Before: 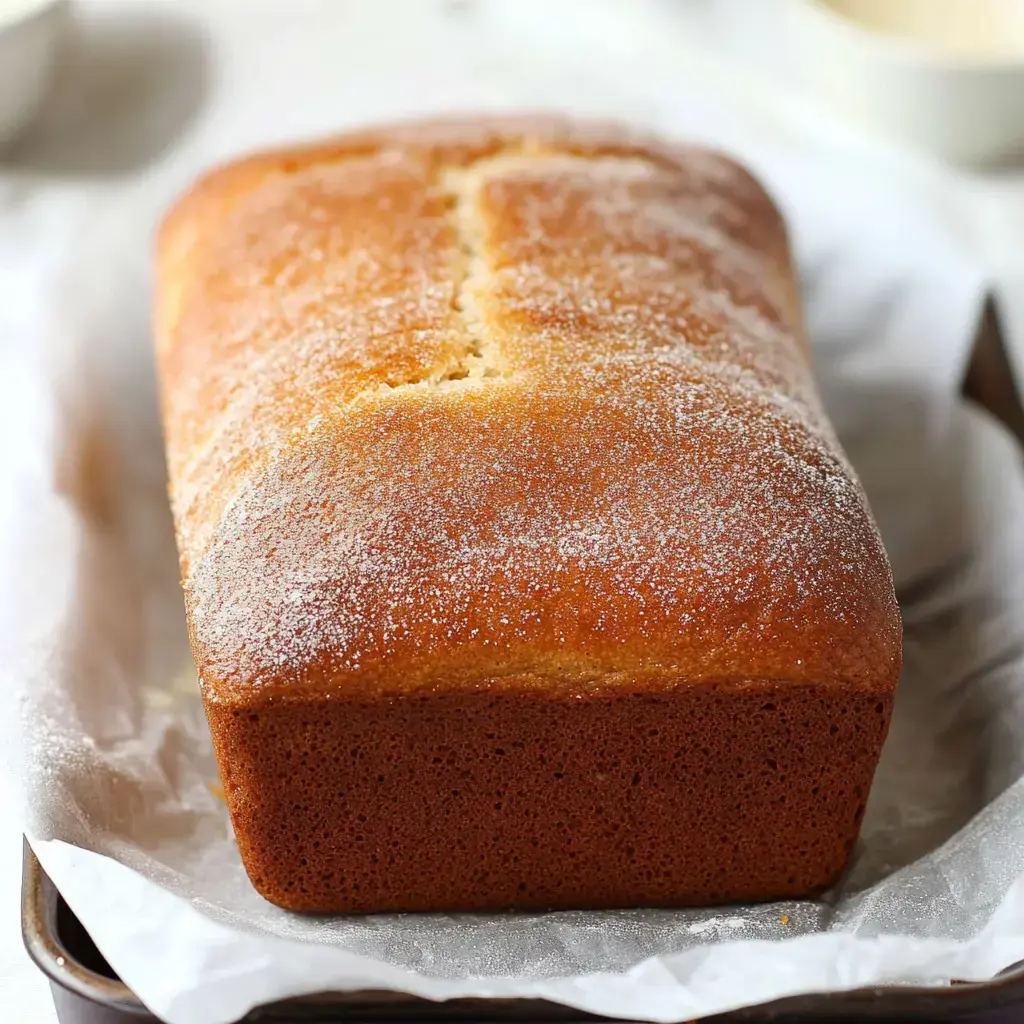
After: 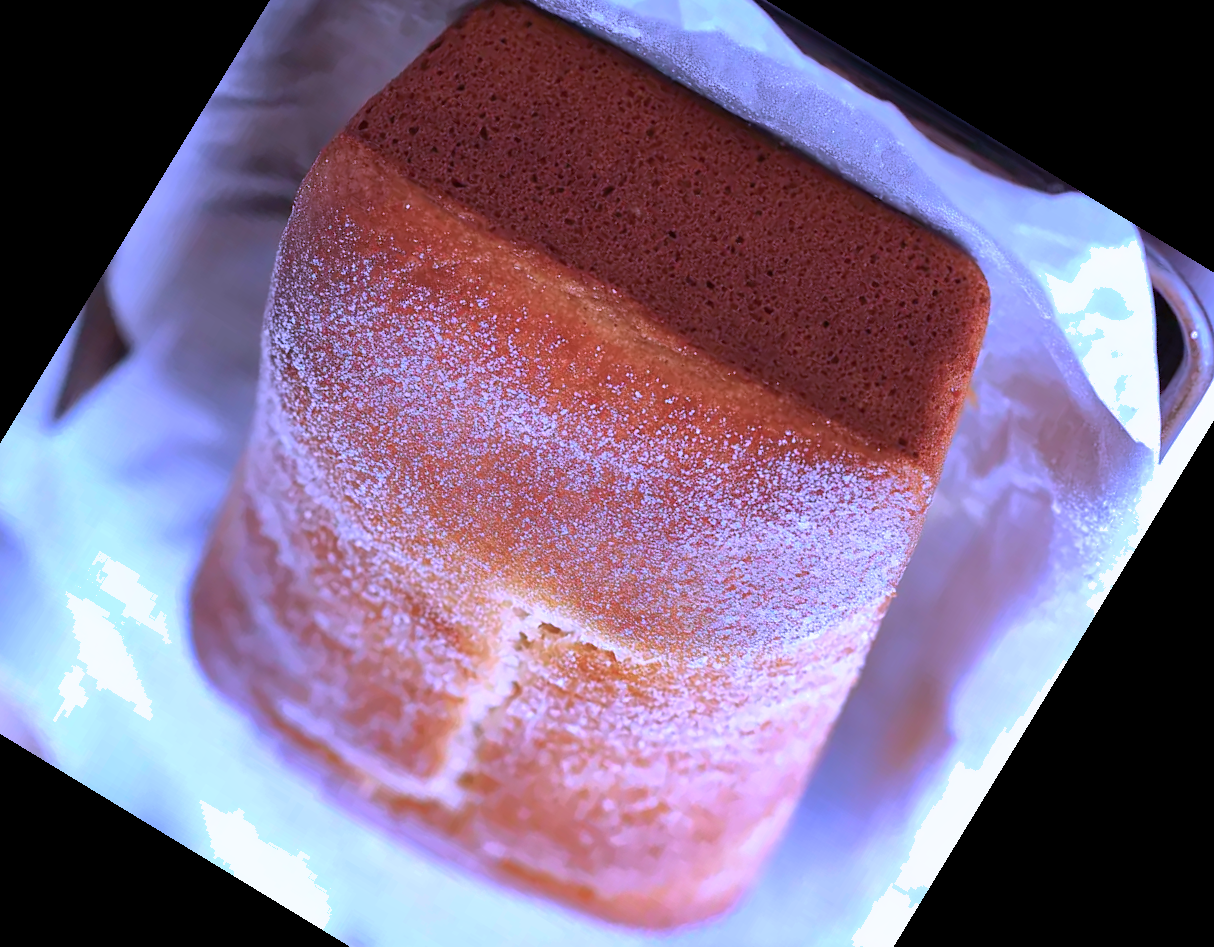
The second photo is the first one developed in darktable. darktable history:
white balance: red 1.127, blue 0.943
color calibration: output R [1.063, -0.012, -0.003, 0], output B [-0.079, 0.047, 1, 0], illuminant custom, x 0.46, y 0.43, temperature 2642.66 K
shadows and highlights: shadows 40, highlights -60
crop and rotate: angle 148.68°, left 9.111%, top 15.603%, right 4.588%, bottom 17.041%
